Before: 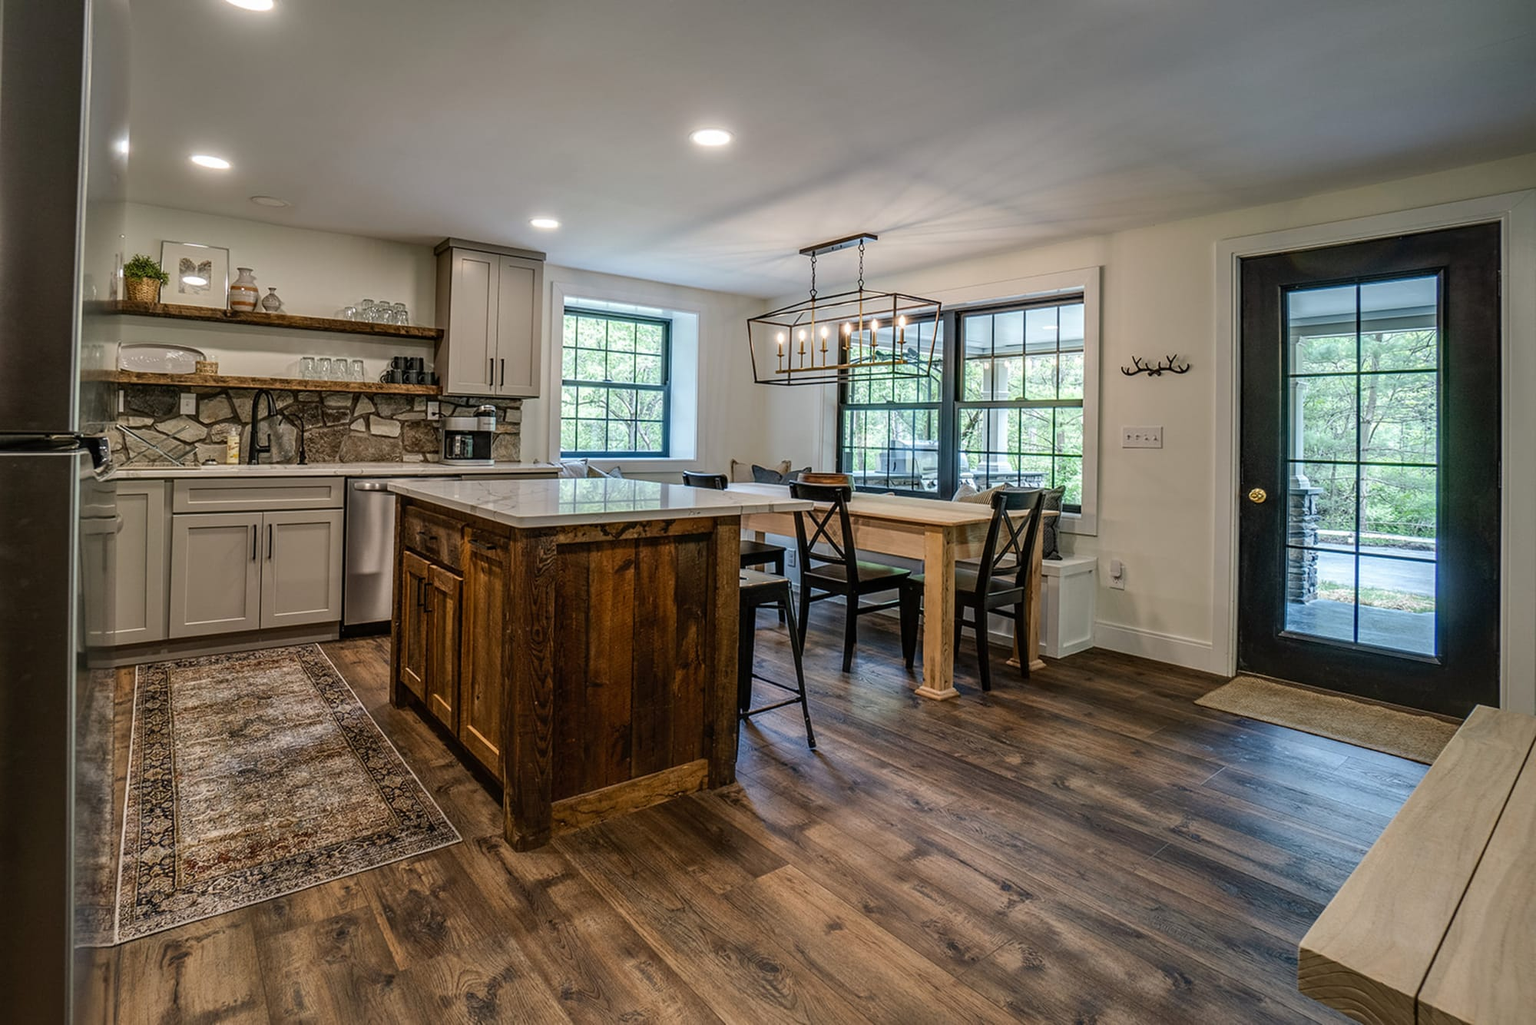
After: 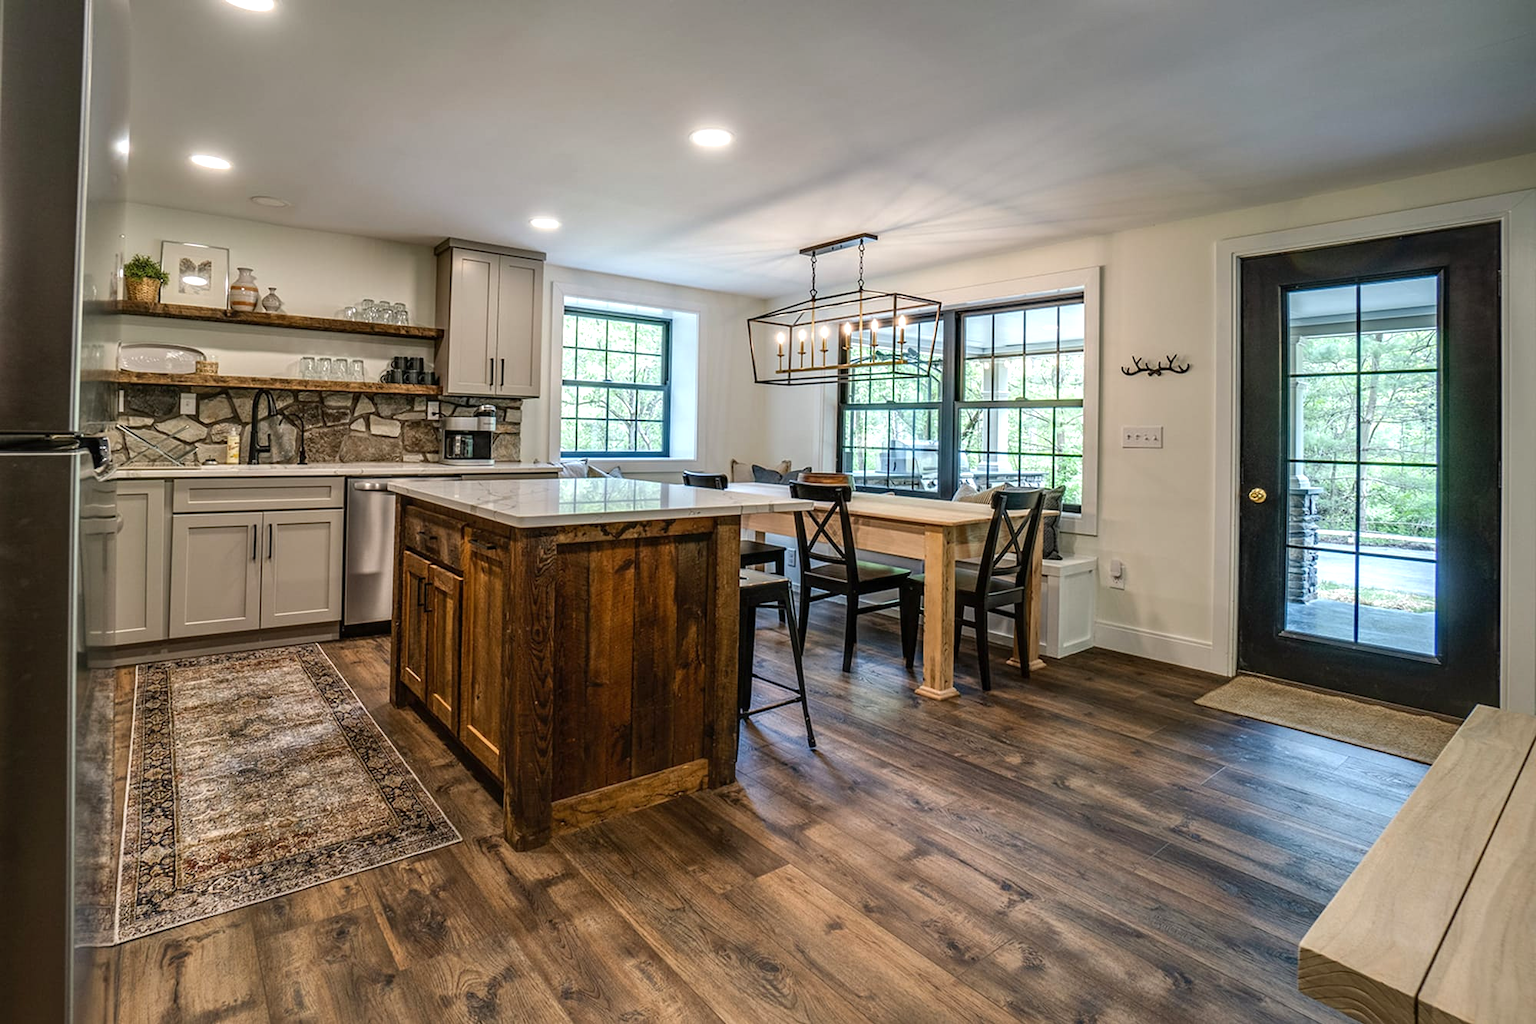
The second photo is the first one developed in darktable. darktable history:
exposure: exposure 0.402 EV, compensate highlight preservation false
